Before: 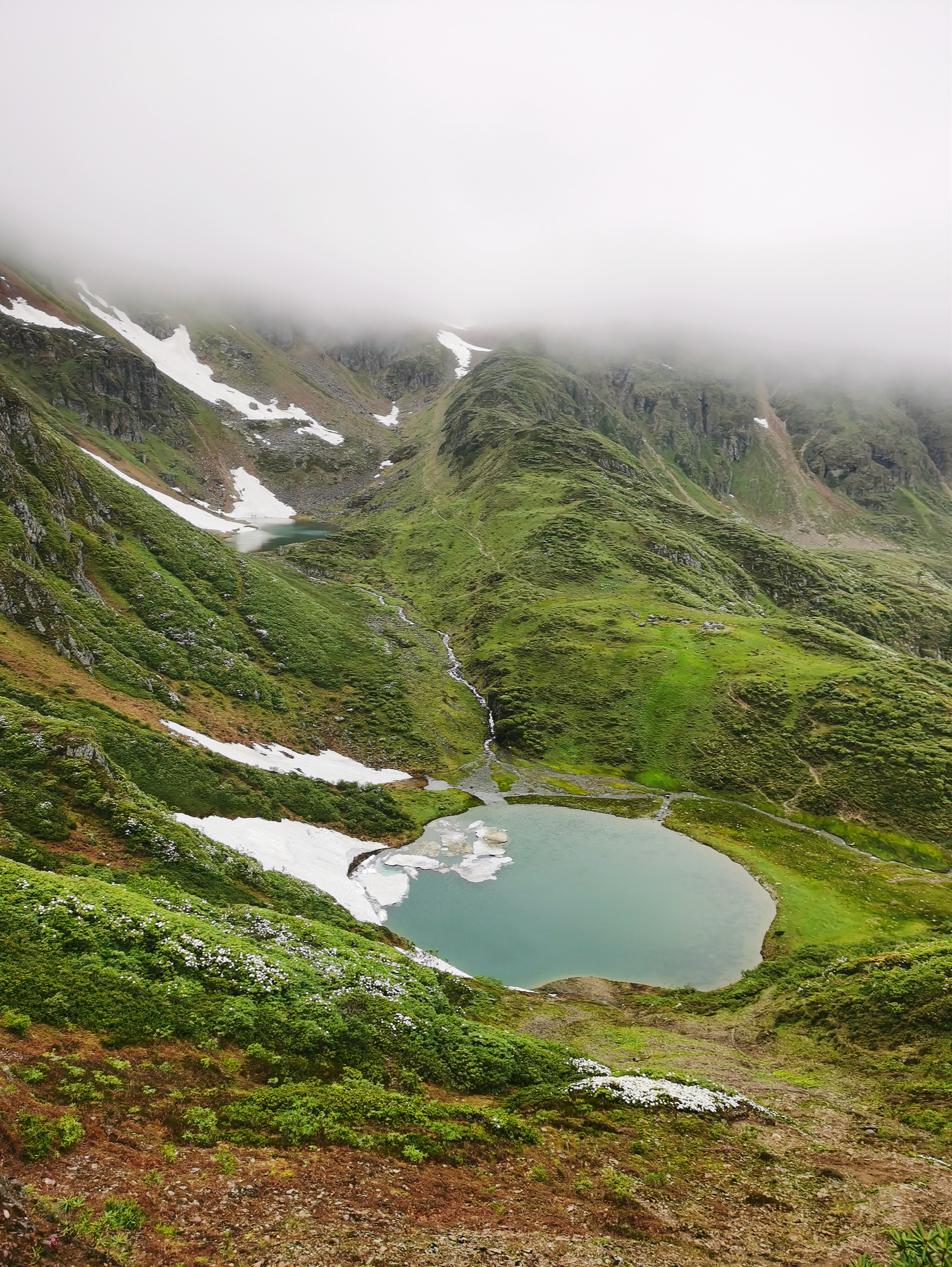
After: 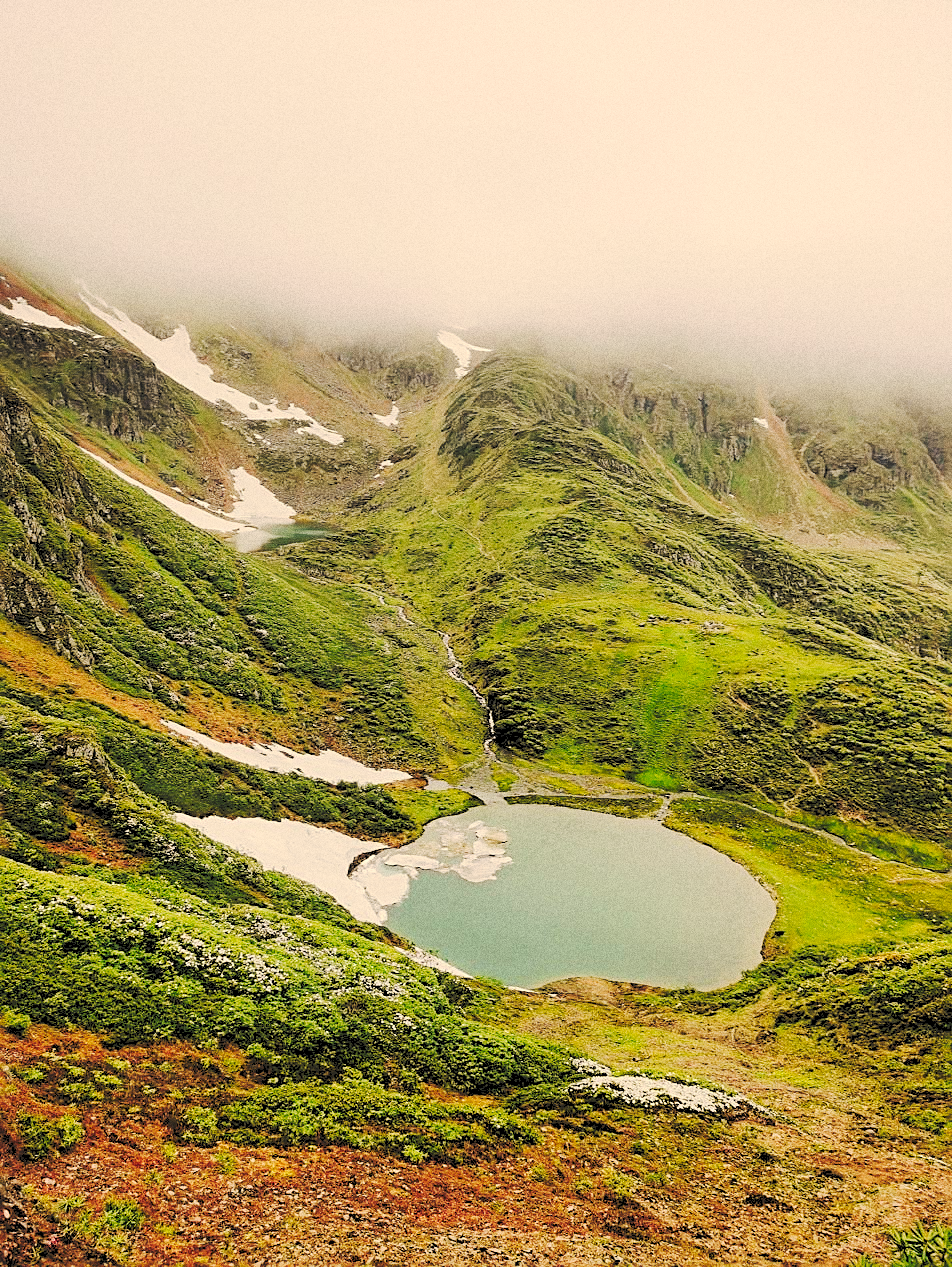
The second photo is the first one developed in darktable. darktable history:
tone equalizer: on, module defaults
white balance: red 1.123, blue 0.83
tone curve: curves: ch0 [(0, 0) (0.003, 0.108) (0.011, 0.112) (0.025, 0.117) (0.044, 0.126) (0.069, 0.133) (0.1, 0.146) (0.136, 0.158) (0.177, 0.178) (0.224, 0.212) (0.277, 0.256) (0.335, 0.331) (0.399, 0.423) (0.468, 0.538) (0.543, 0.641) (0.623, 0.721) (0.709, 0.792) (0.801, 0.845) (0.898, 0.917) (1, 1)], preserve colors none
sharpen: on, module defaults
grain: coarseness 0.09 ISO, strength 40%
rgb levels: preserve colors sum RGB, levels [[0.038, 0.433, 0.934], [0, 0.5, 1], [0, 0.5, 1]]
